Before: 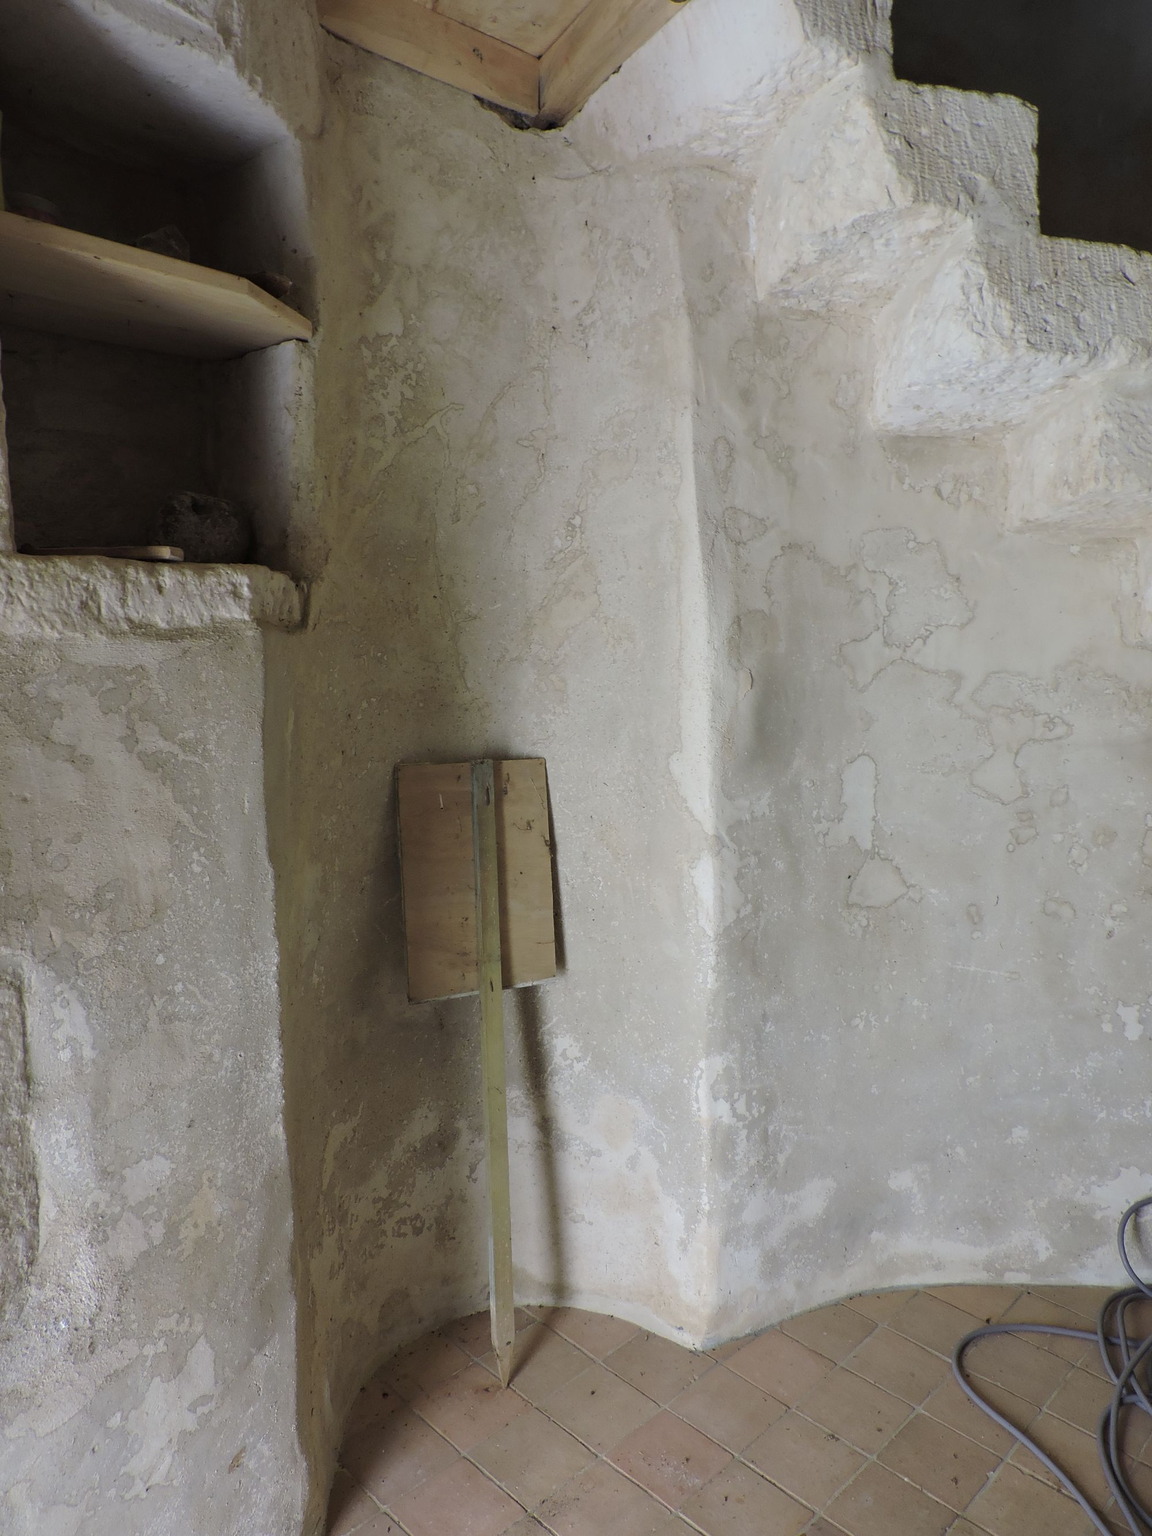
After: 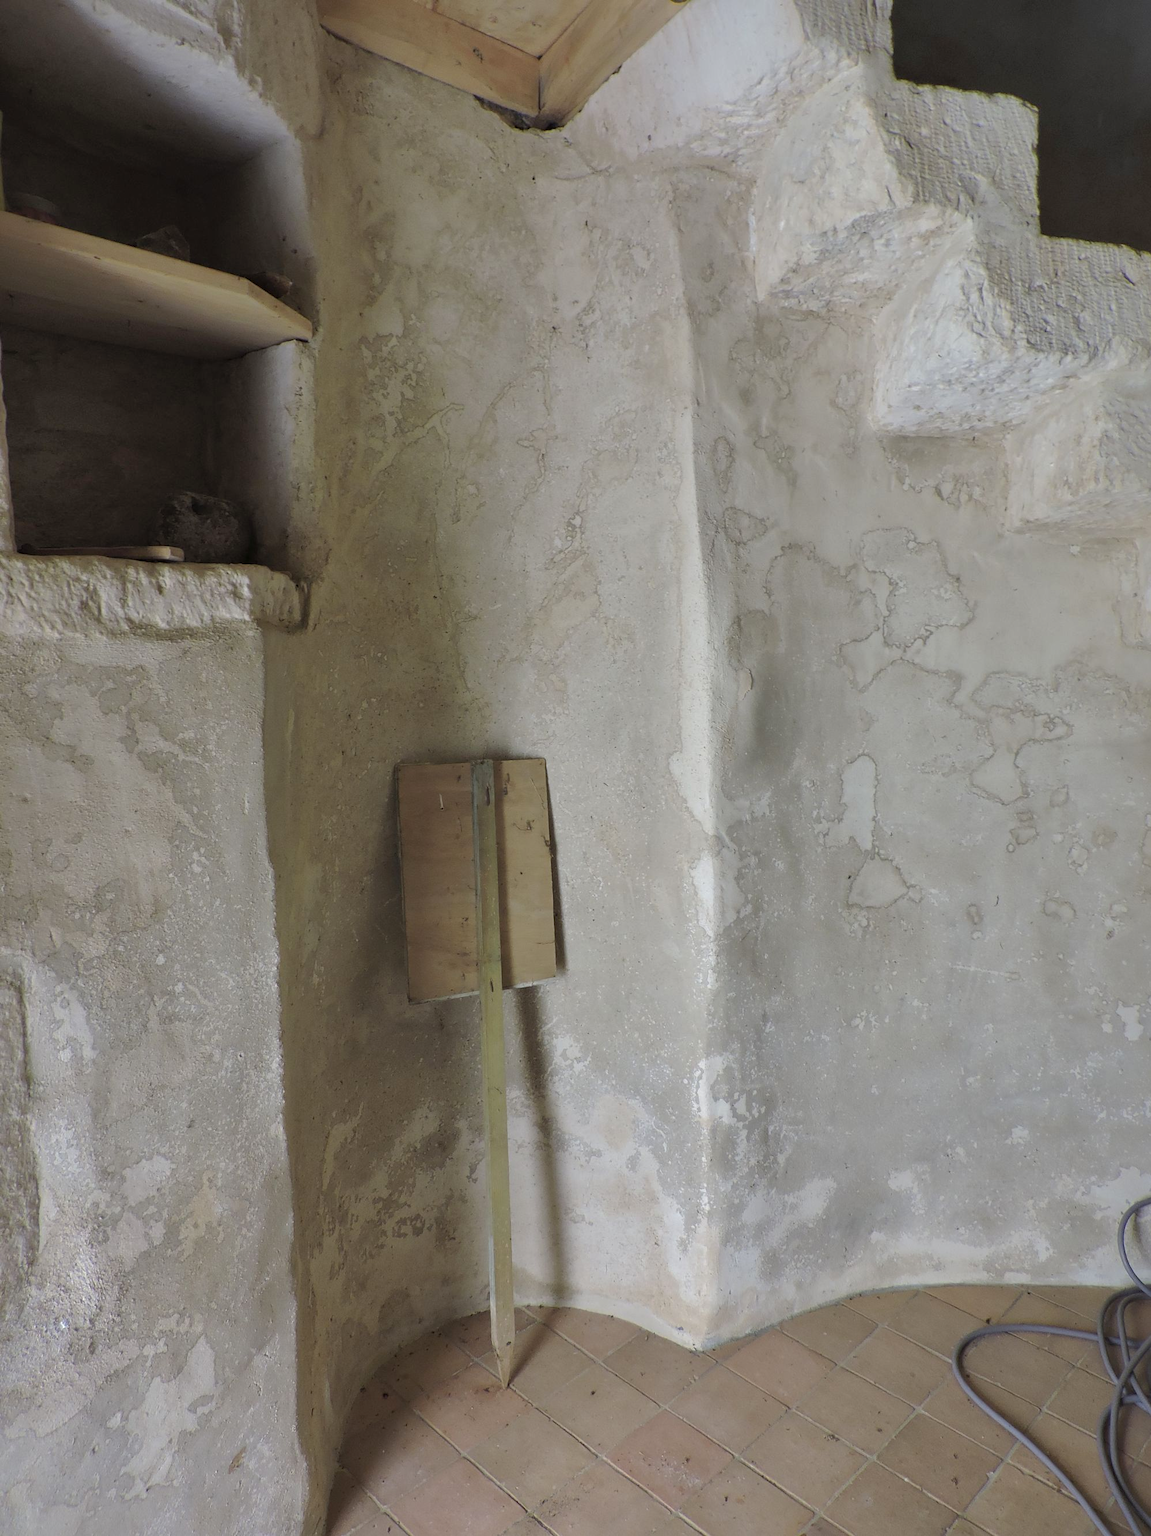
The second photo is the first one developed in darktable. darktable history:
exposure: exposure 0.2 EV, compensate highlight preservation false
shadows and highlights: shadows 40, highlights -60
